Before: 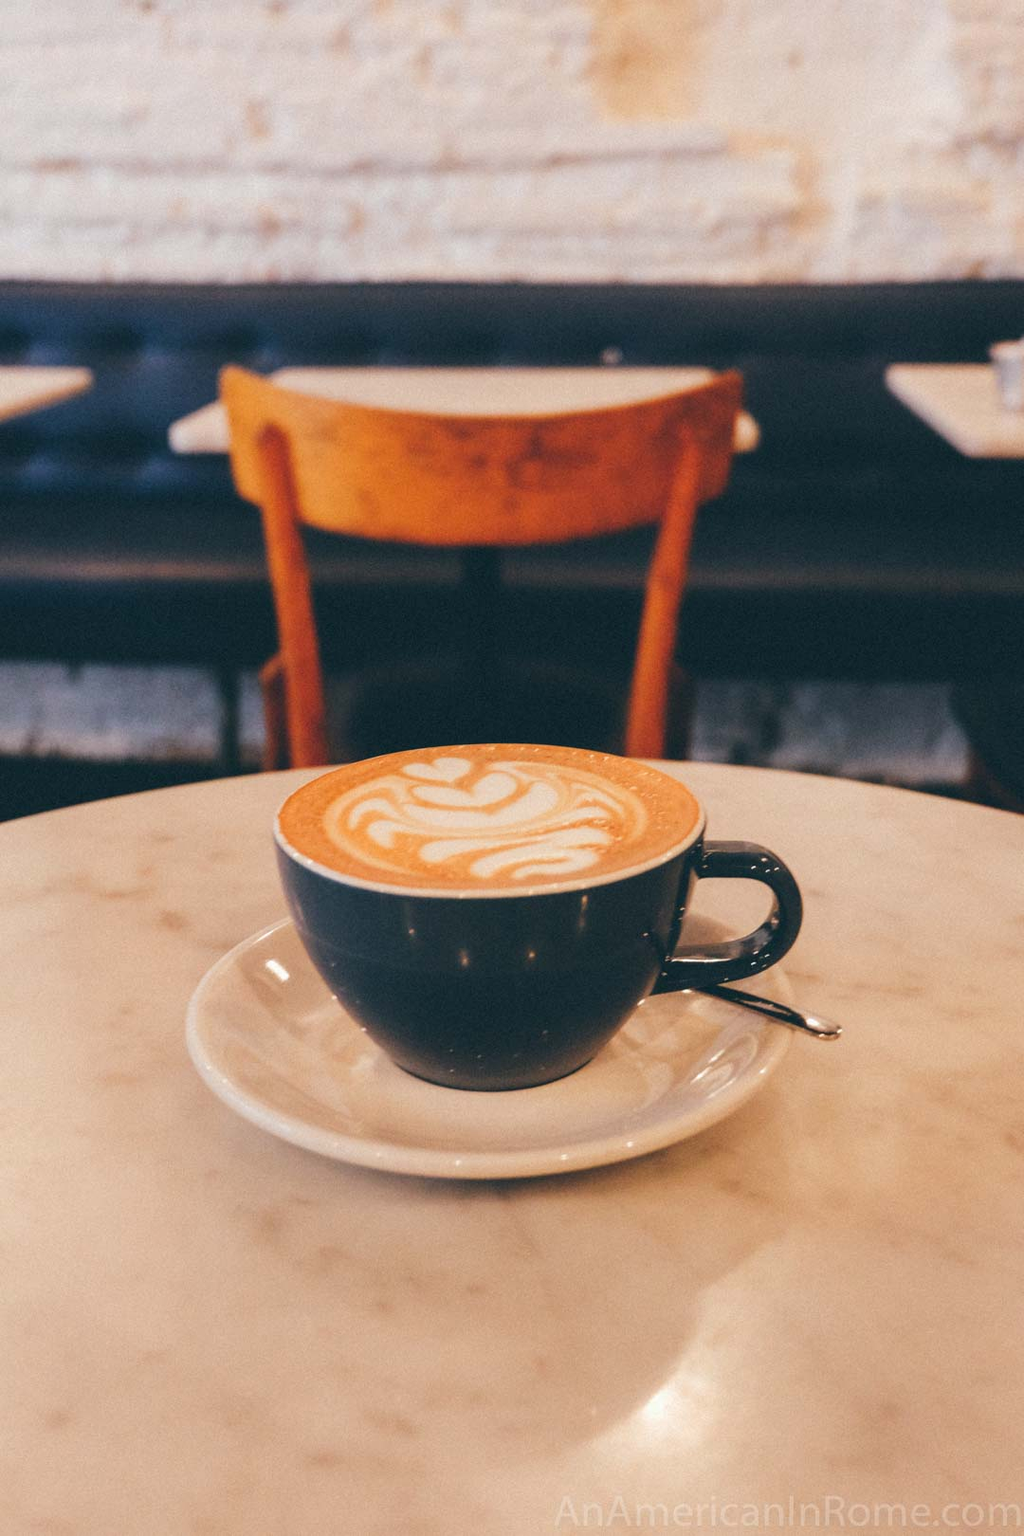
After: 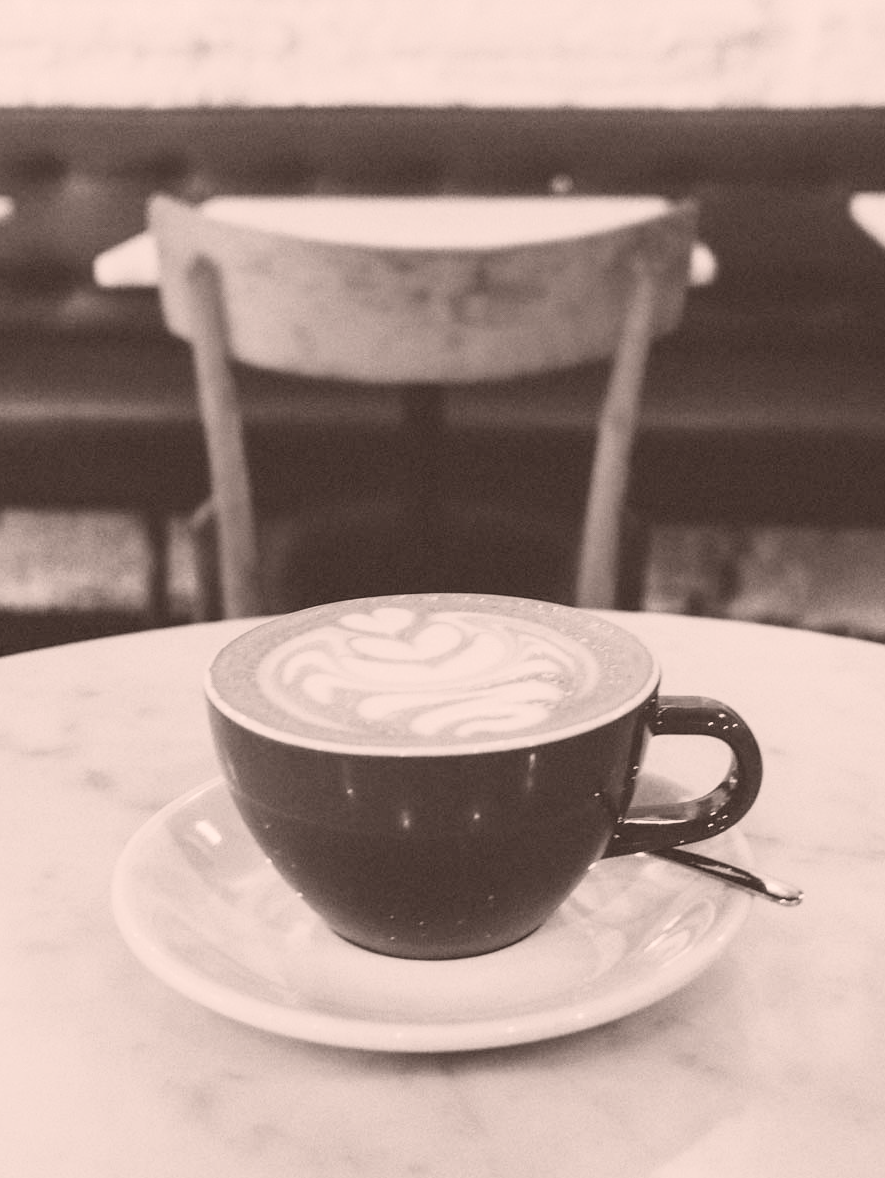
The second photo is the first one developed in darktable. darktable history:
color correction: highlights a* 10.21, highlights b* 9.79, shadows a* 8.61, shadows b* 7.88, saturation 0.8
contrast brightness saturation: contrast -0.05, saturation -0.41
exposure: exposure 0.6 EV, compensate highlight preservation false
crop: left 7.856%, top 11.836%, right 10.12%, bottom 15.387%
base curve: curves: ch0 [(0, 0) (0.088, 0.125) (0.176, 0.251) (0.354, 0.501) (0.613, 0.749) (1, 0.877)], preserve colors none
color calibration: output gray [0.21, 0.42, 0.37, 0], gray › normalize channels true, illuminant same as pipeline (D50), adaptation XYZ, x 0.346, y 0.359, gamut compression 0
